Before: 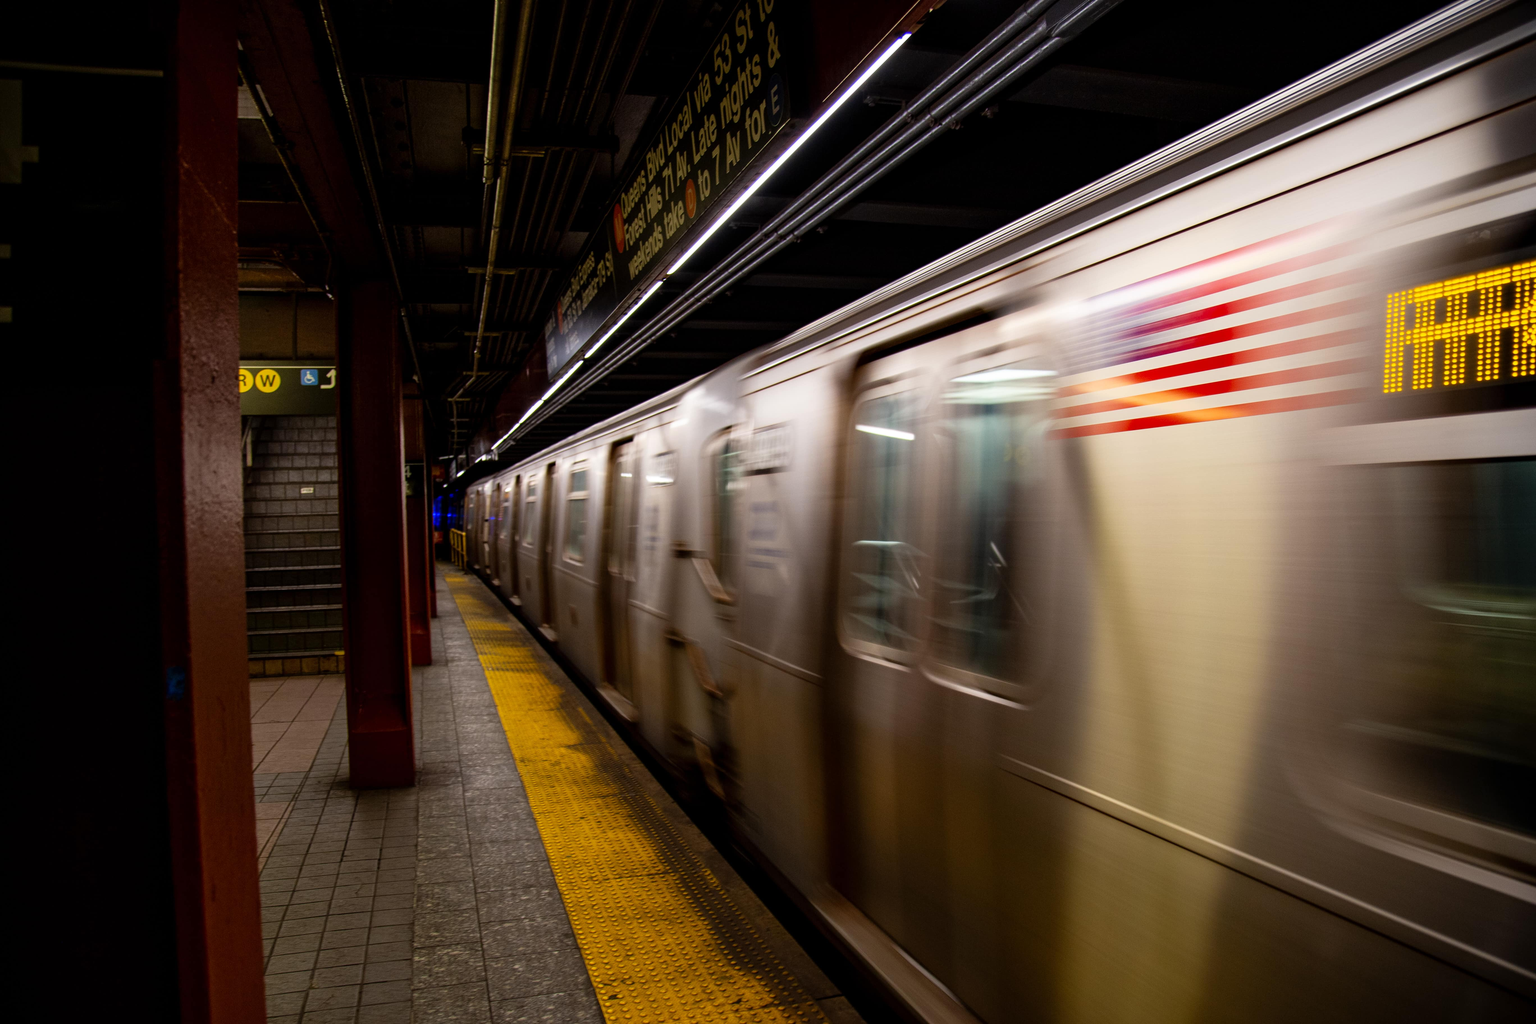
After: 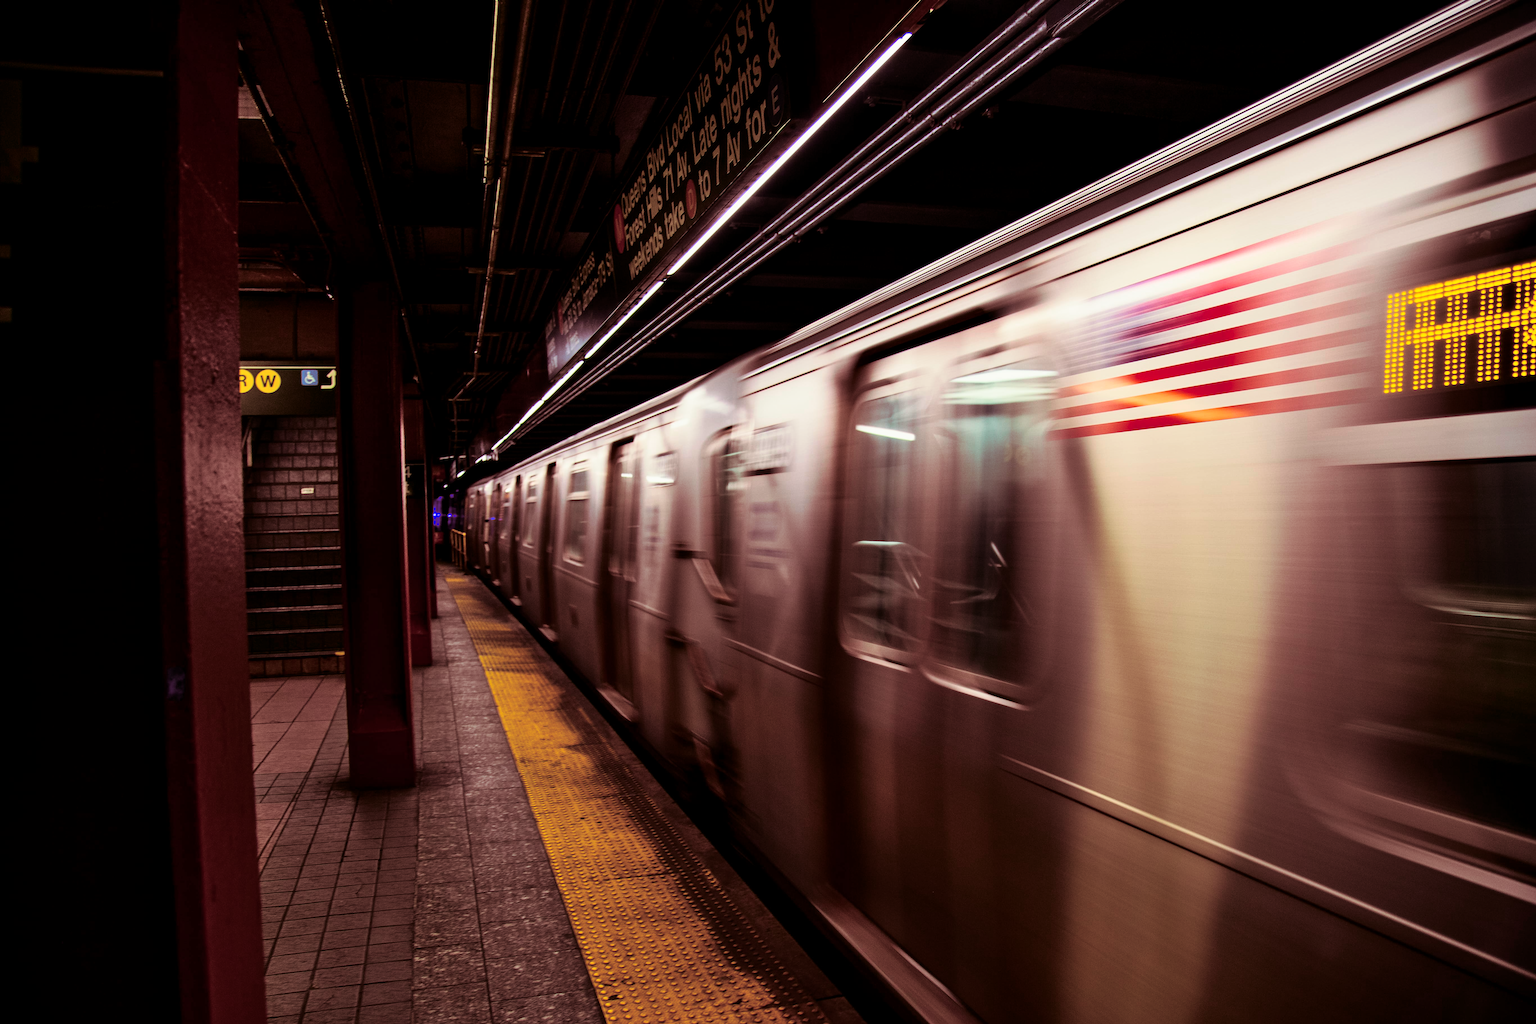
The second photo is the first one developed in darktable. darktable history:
shadows and highlights: shadows 37.27, highlights -28.18, soften with gaussian
split-toning: on, module defaults
tone curve: curves: ch0 [(0, 0) (0.059, 0.027) (0.178, 0.105) (0.292, 0.233) (0.485, 0.472) (0.837, 0.887) (1, 0.983)]; ch1 [(0, 0) (0.23, 0.166) (0.34, 0.298) (0.371, 0.334) (0.435, 0.413) (0.477, 0.469) (0.499, 0.498) (0.534, 0.551) (0.56, 0.585) (0.754, 0.801) (1, 1)]; ch2 [(0, 0) (0.431, 0.414) (0.498, 0.503) (0.524, 0.531) (0.568, 0.567) (0.6, 0.597) (0.65, 0.651) (0.752, 0.764) (1, 1)], color space Lab, independent channels, preserve colors none
